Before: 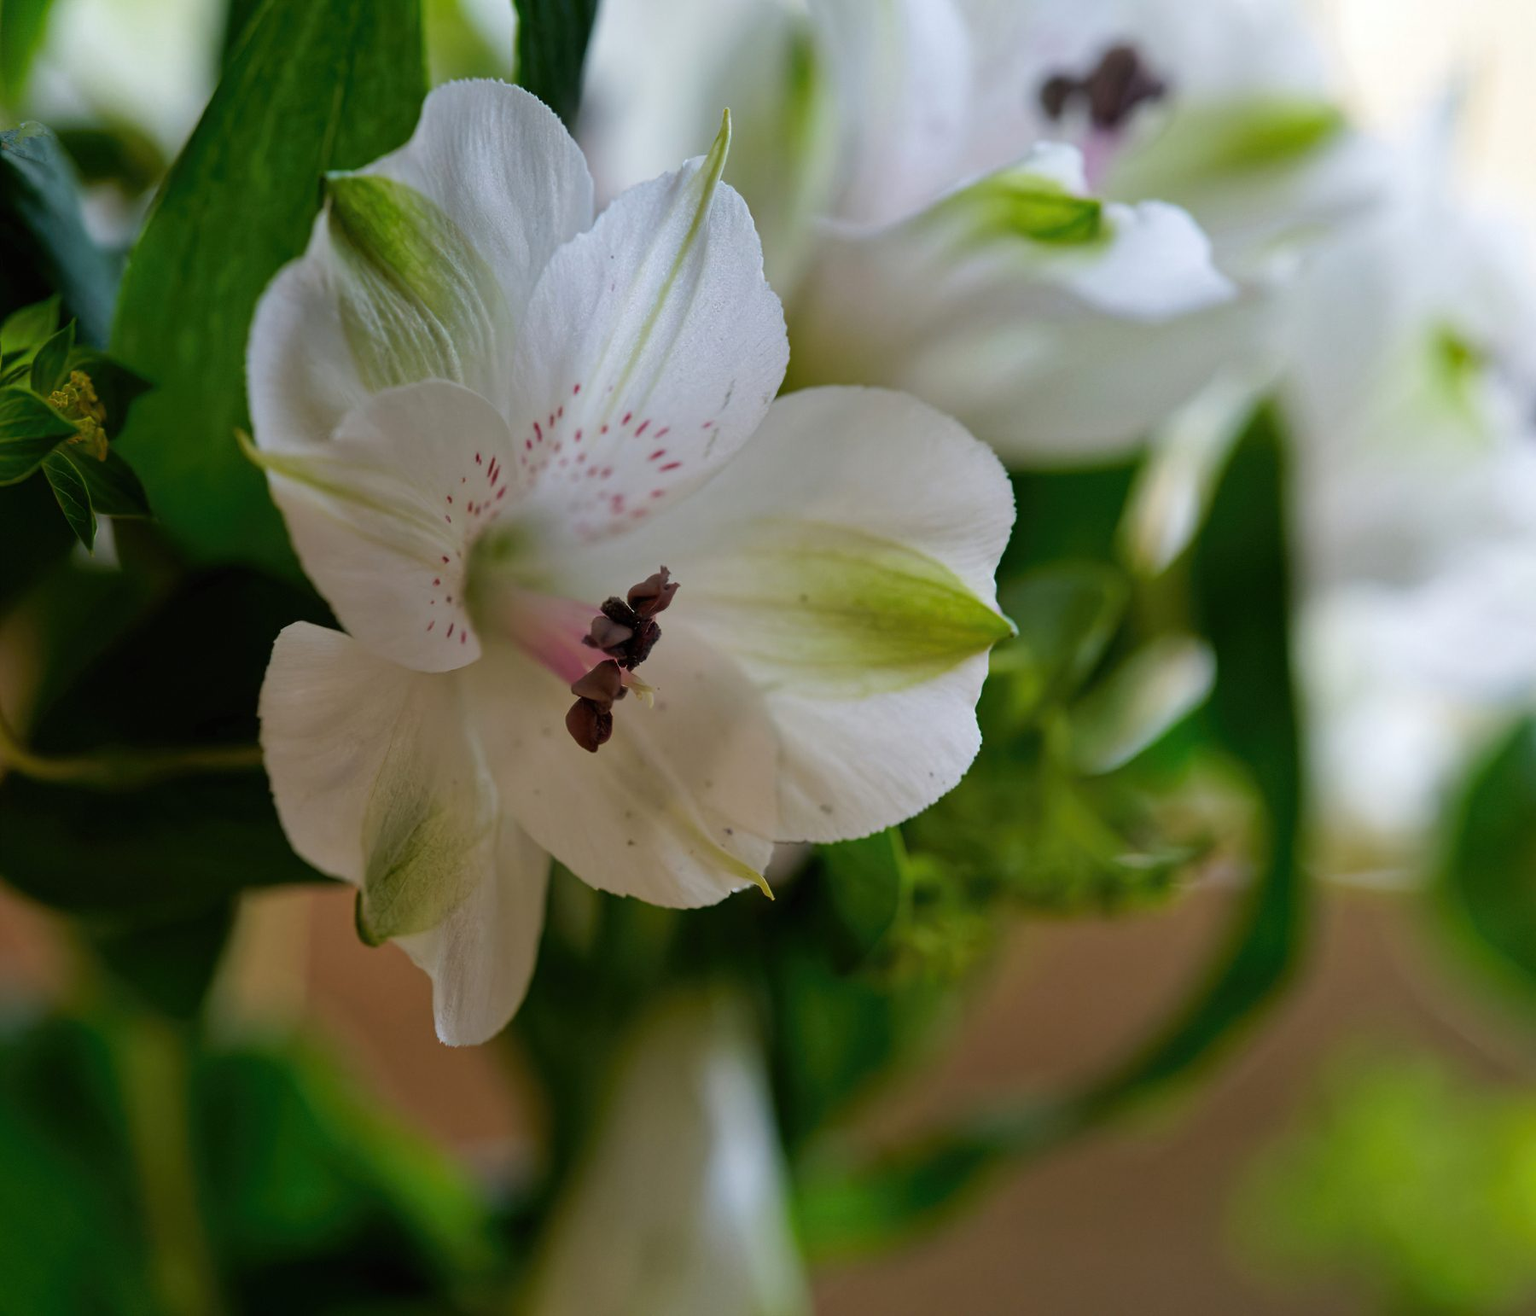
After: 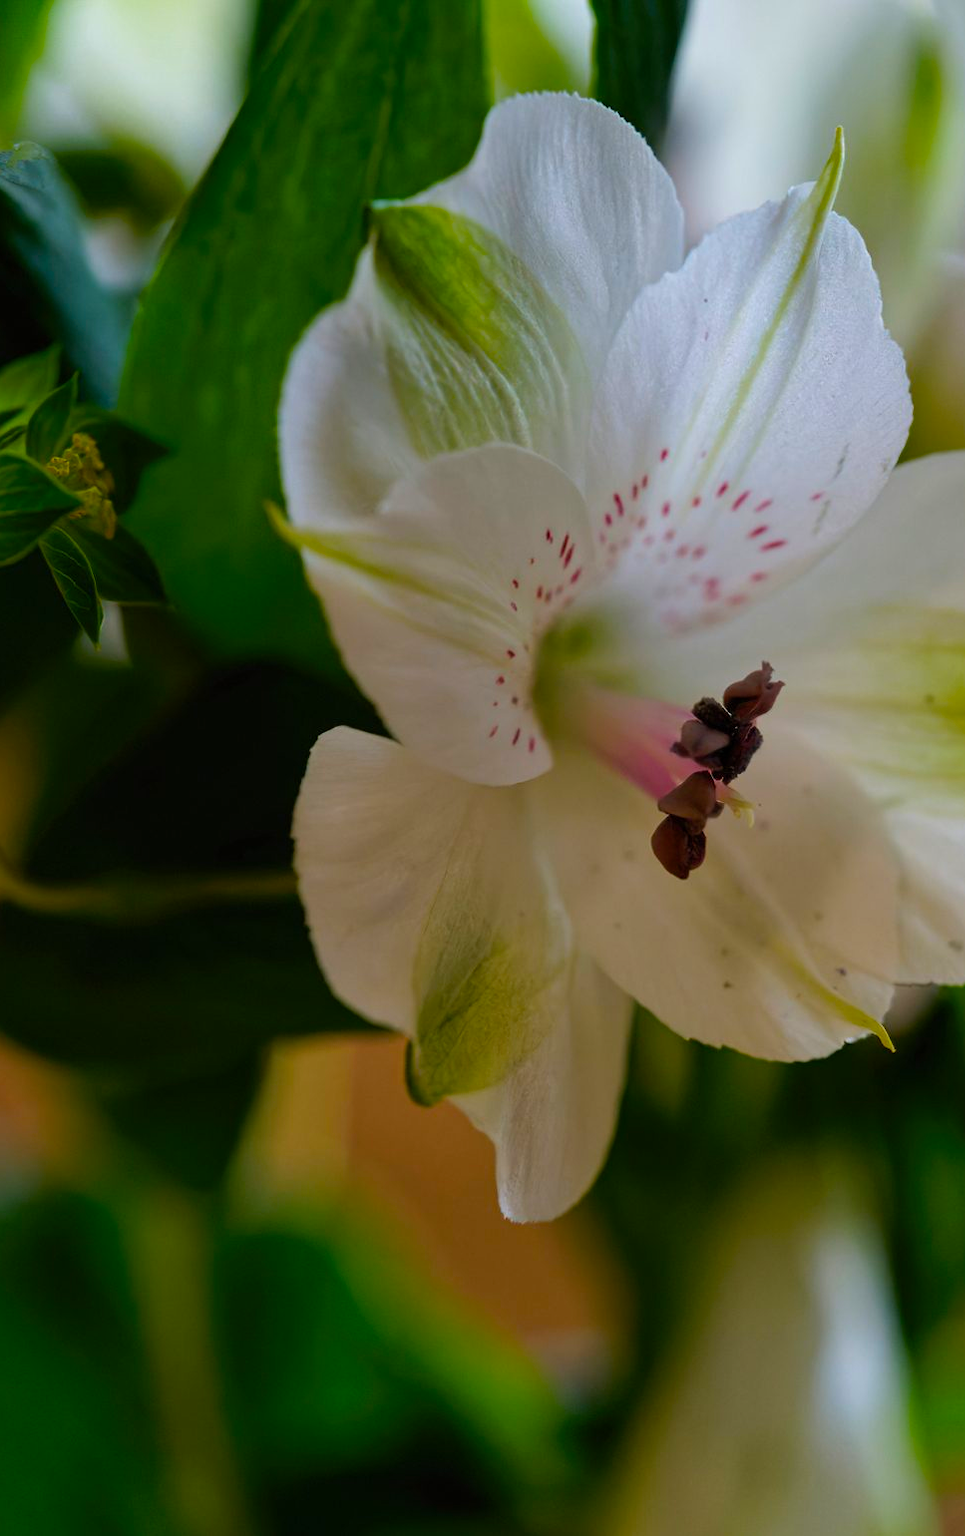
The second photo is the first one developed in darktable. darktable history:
crop: left 0.587%, right 45.588%, bottom 0.086%
color balance rgb: perceptual saturation grading › global saturation 30%, global vibrance 20%
